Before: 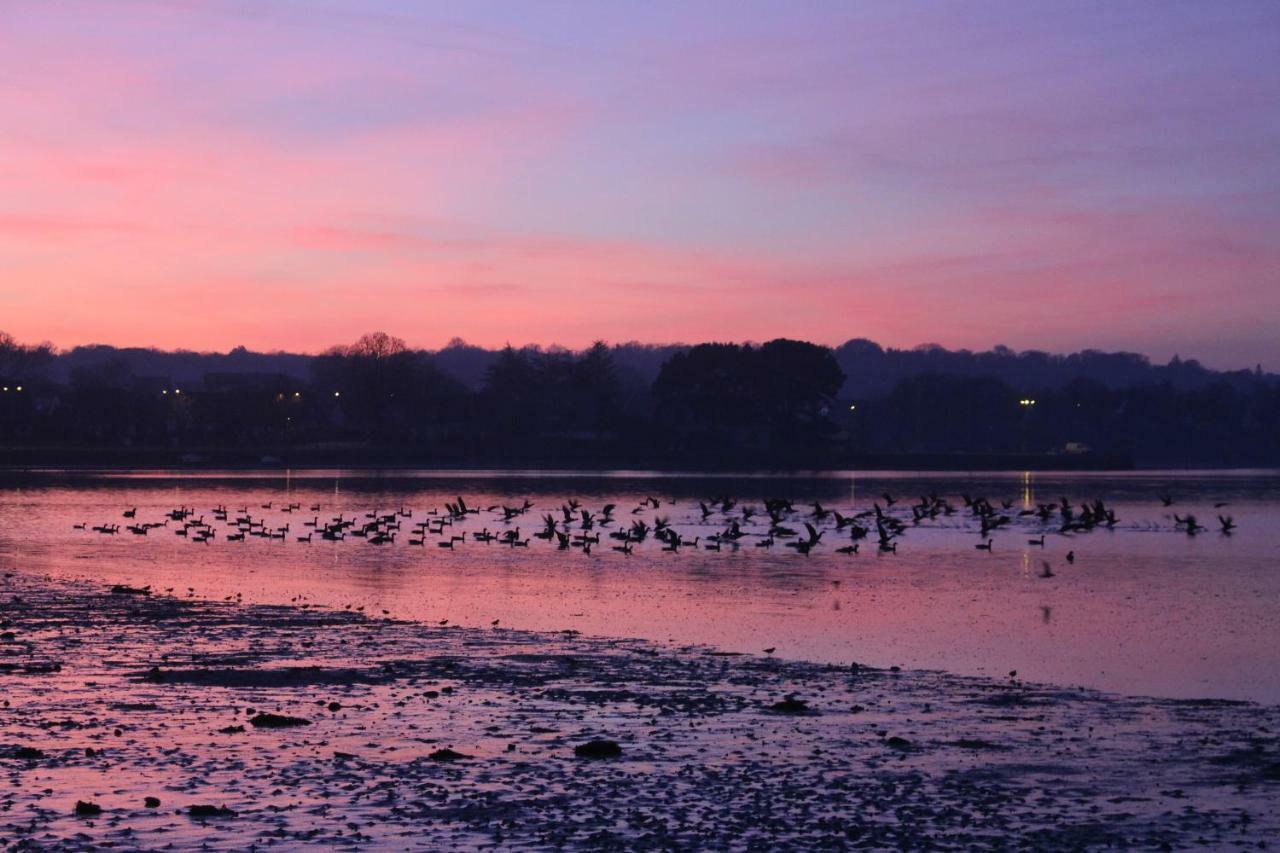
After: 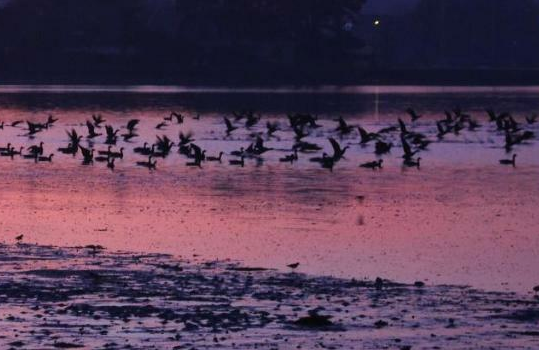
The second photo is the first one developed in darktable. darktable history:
crop: left 37.221%, top 45.169%, right 20.63%, bottom 13.777%
white balance: red 1.004, blue 1.024
tone equalizer: on, module defaults
exposure: compensate highlight preservation false
